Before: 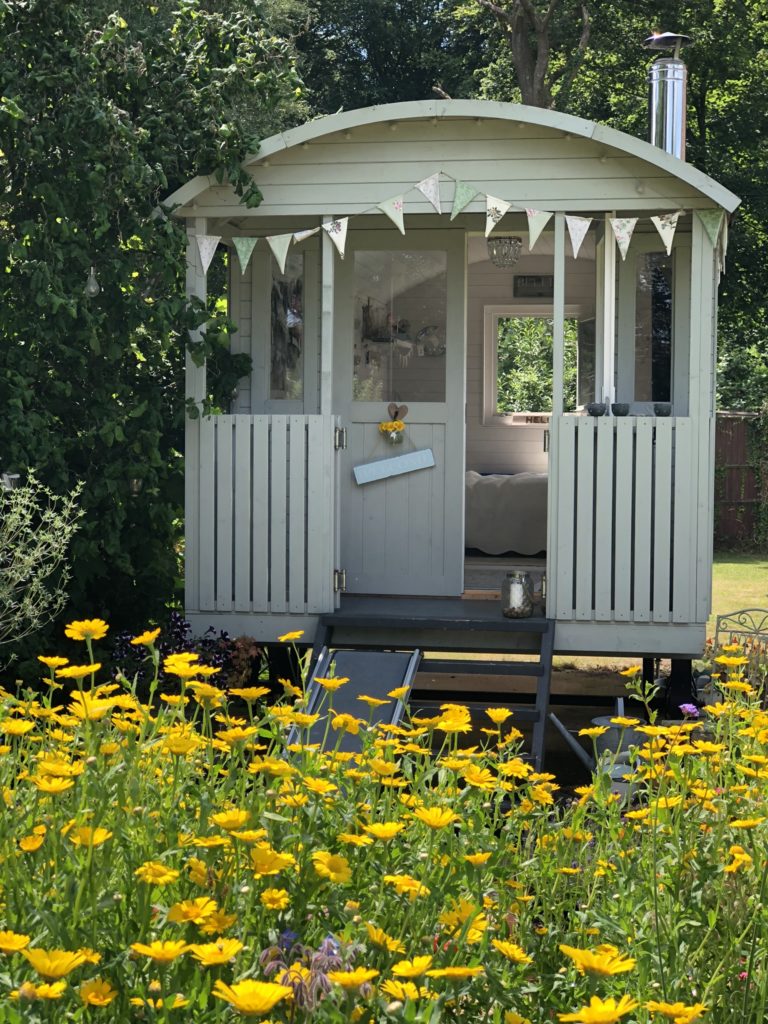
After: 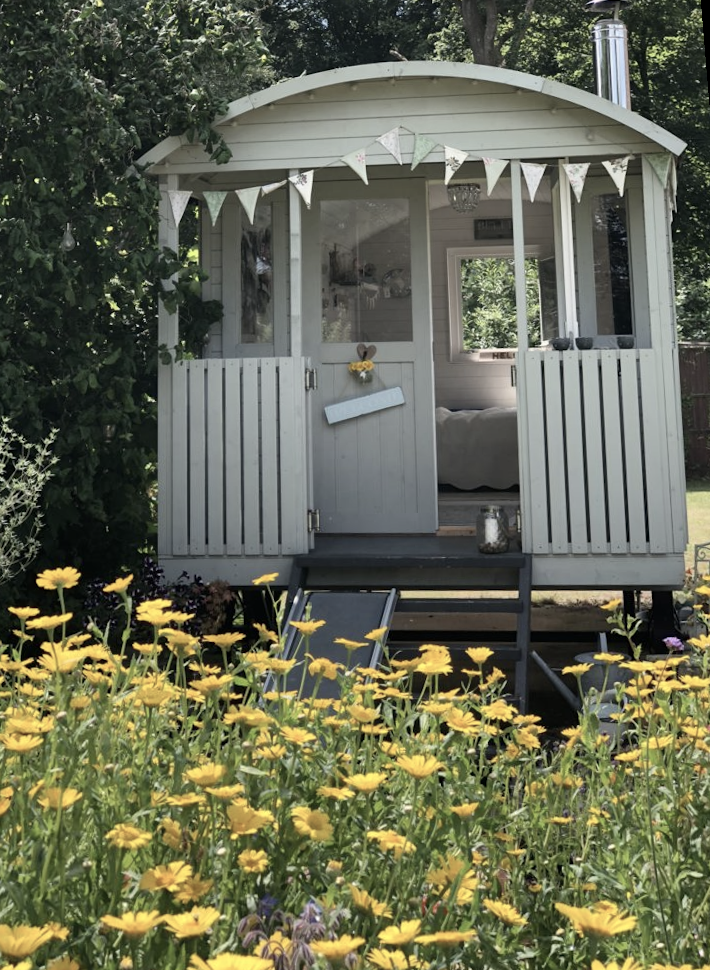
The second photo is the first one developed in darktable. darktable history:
rotate and perspective: rotation -1.68°, lens shift (vertical) -0.146, crop left 0.049, crop right 0.912, crop top 0.032, crop bottom 0.96
contrast brightness saturation: contrast 0.1, saturation -0.36
